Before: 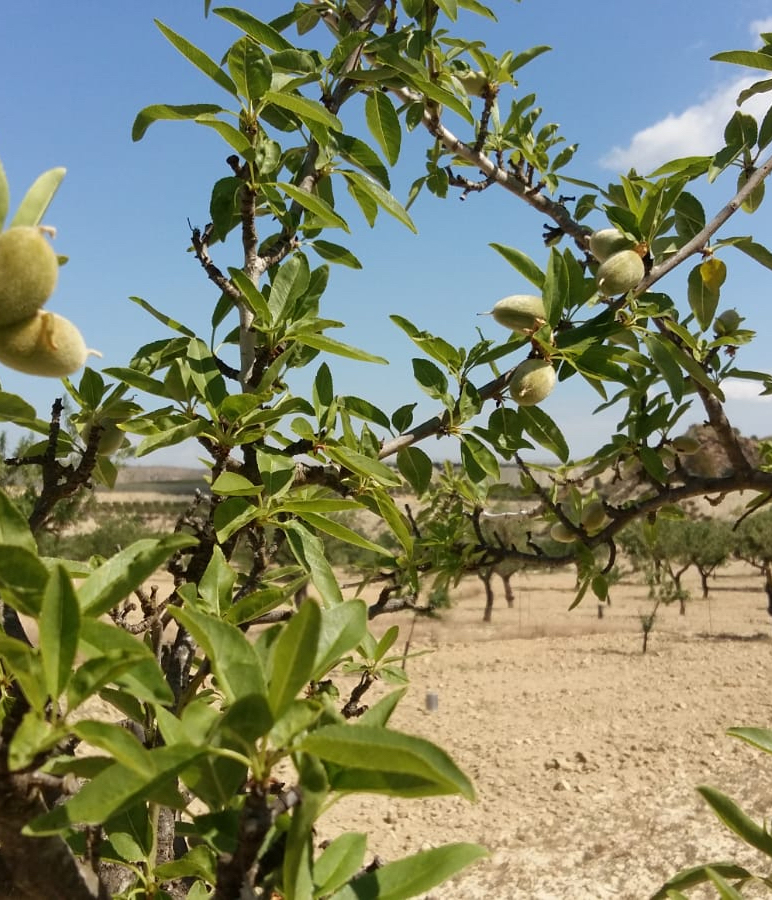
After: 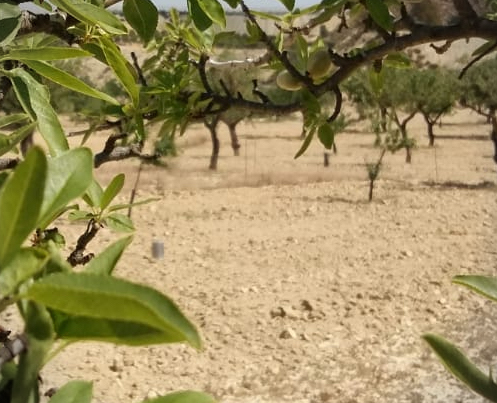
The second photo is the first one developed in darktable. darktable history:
crop and rotate: left 35.509%, top 50.238%, bottom 4.934%
vignetting: fall-off start 92.6%, brightness -0.52, saturation -0.51, center (-0.012, 0)
